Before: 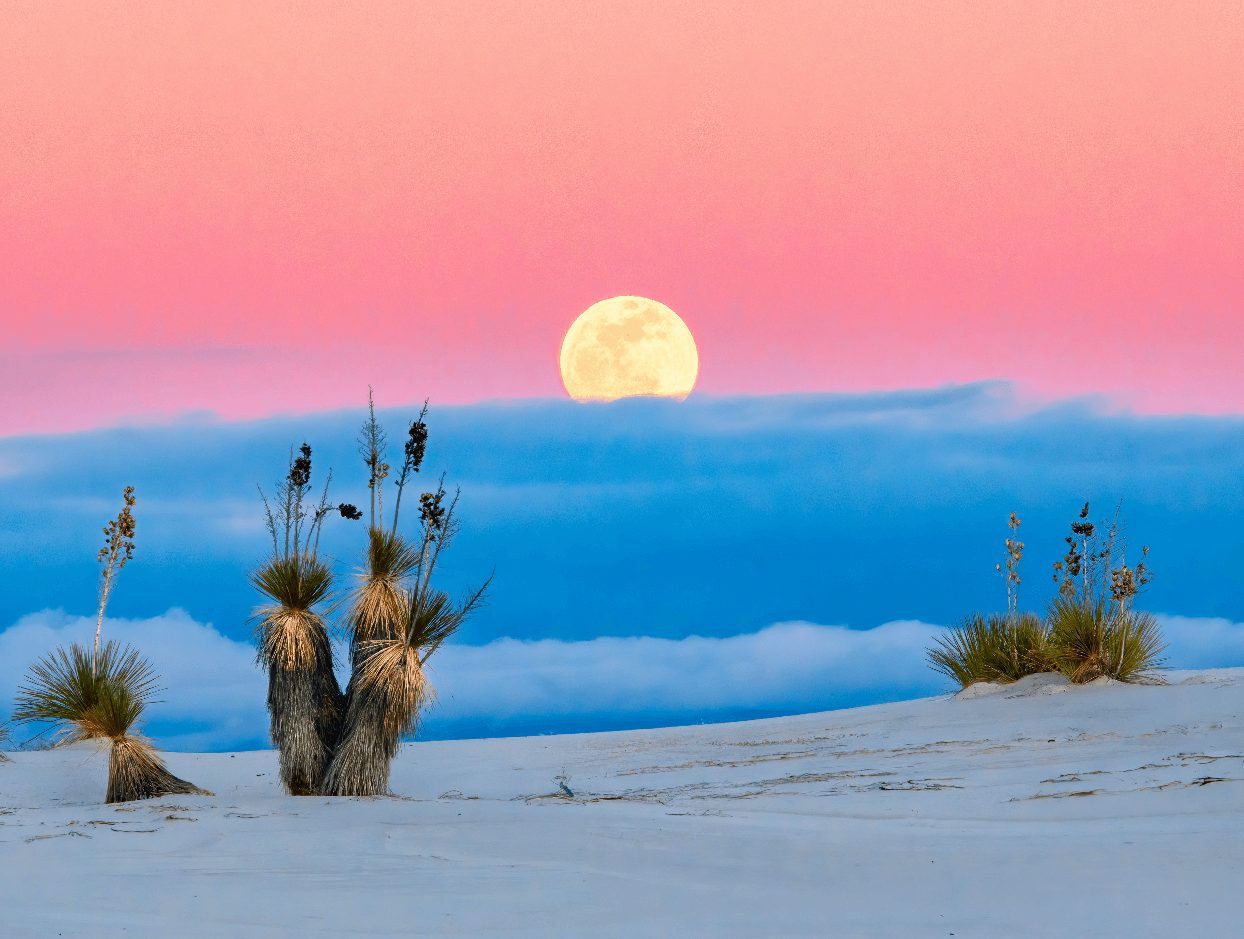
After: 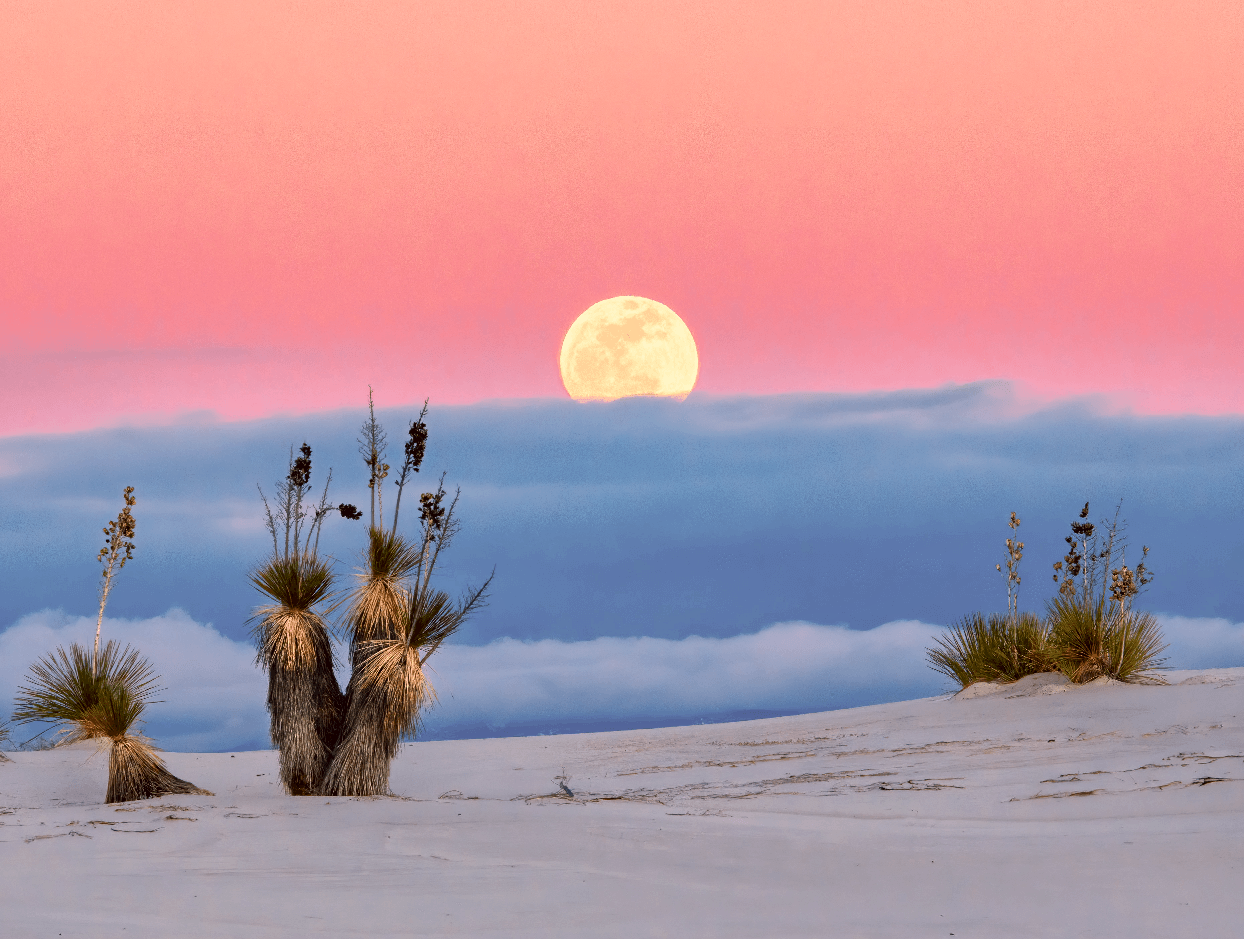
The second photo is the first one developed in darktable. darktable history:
color correction: highlights a* 10.21, highlights b* 9.79, shadows a* 8.61, shadows b* 7.88, saturation 0.8
local contrast: highlights 100%, shadows 100%, detail 120%, midtone range 0.2
